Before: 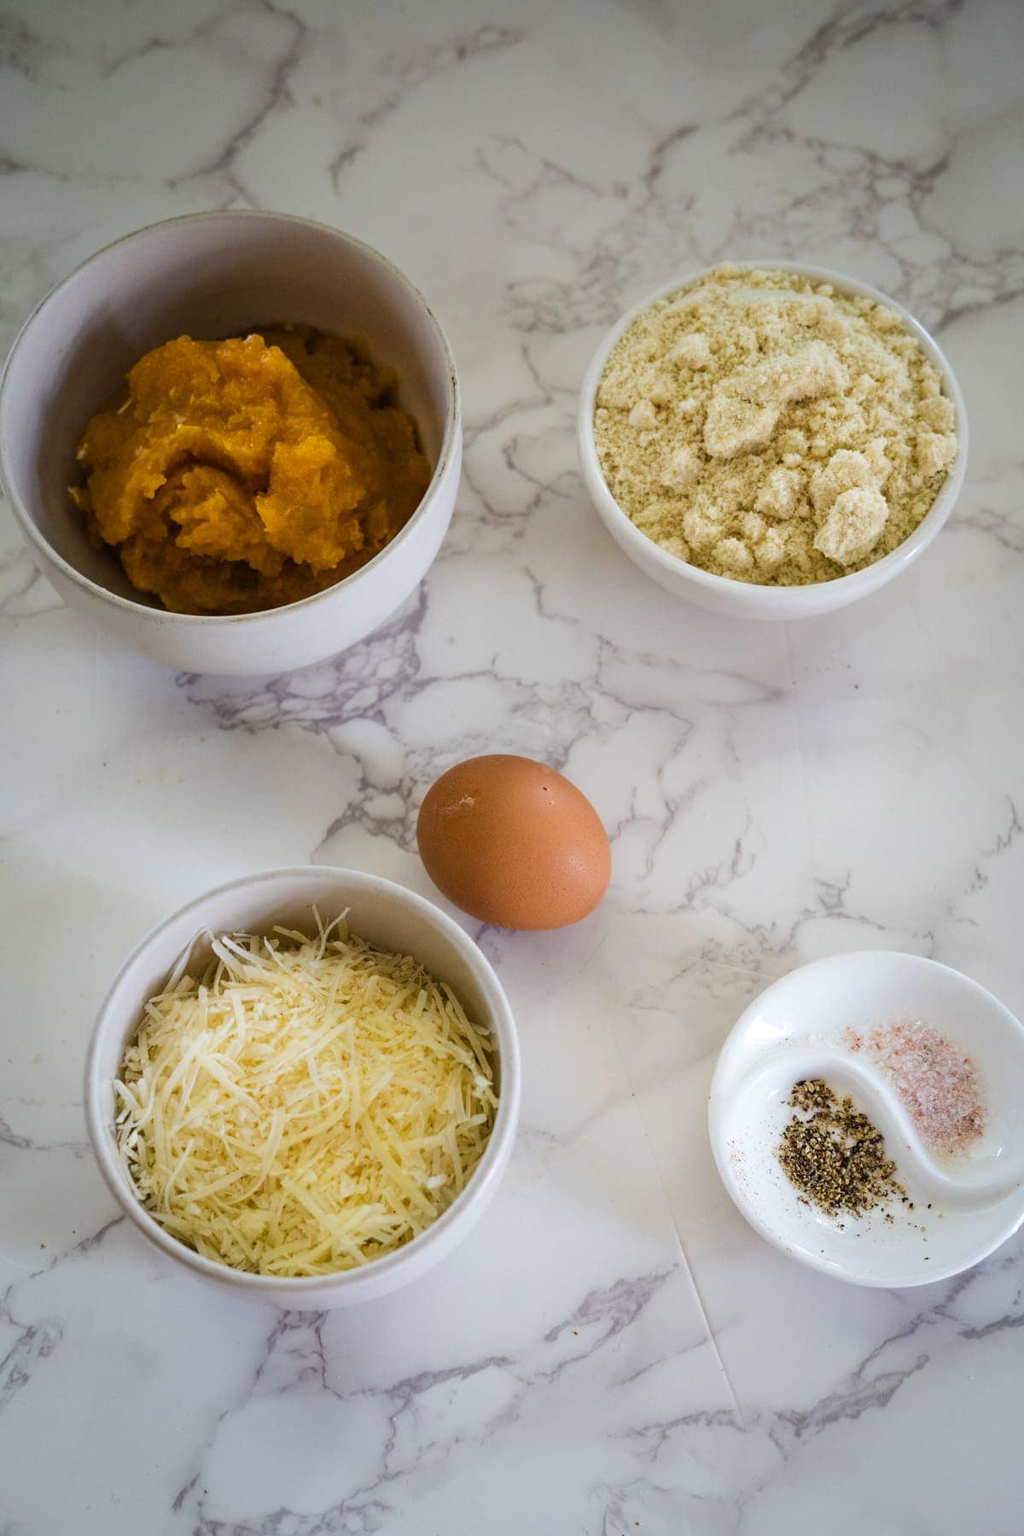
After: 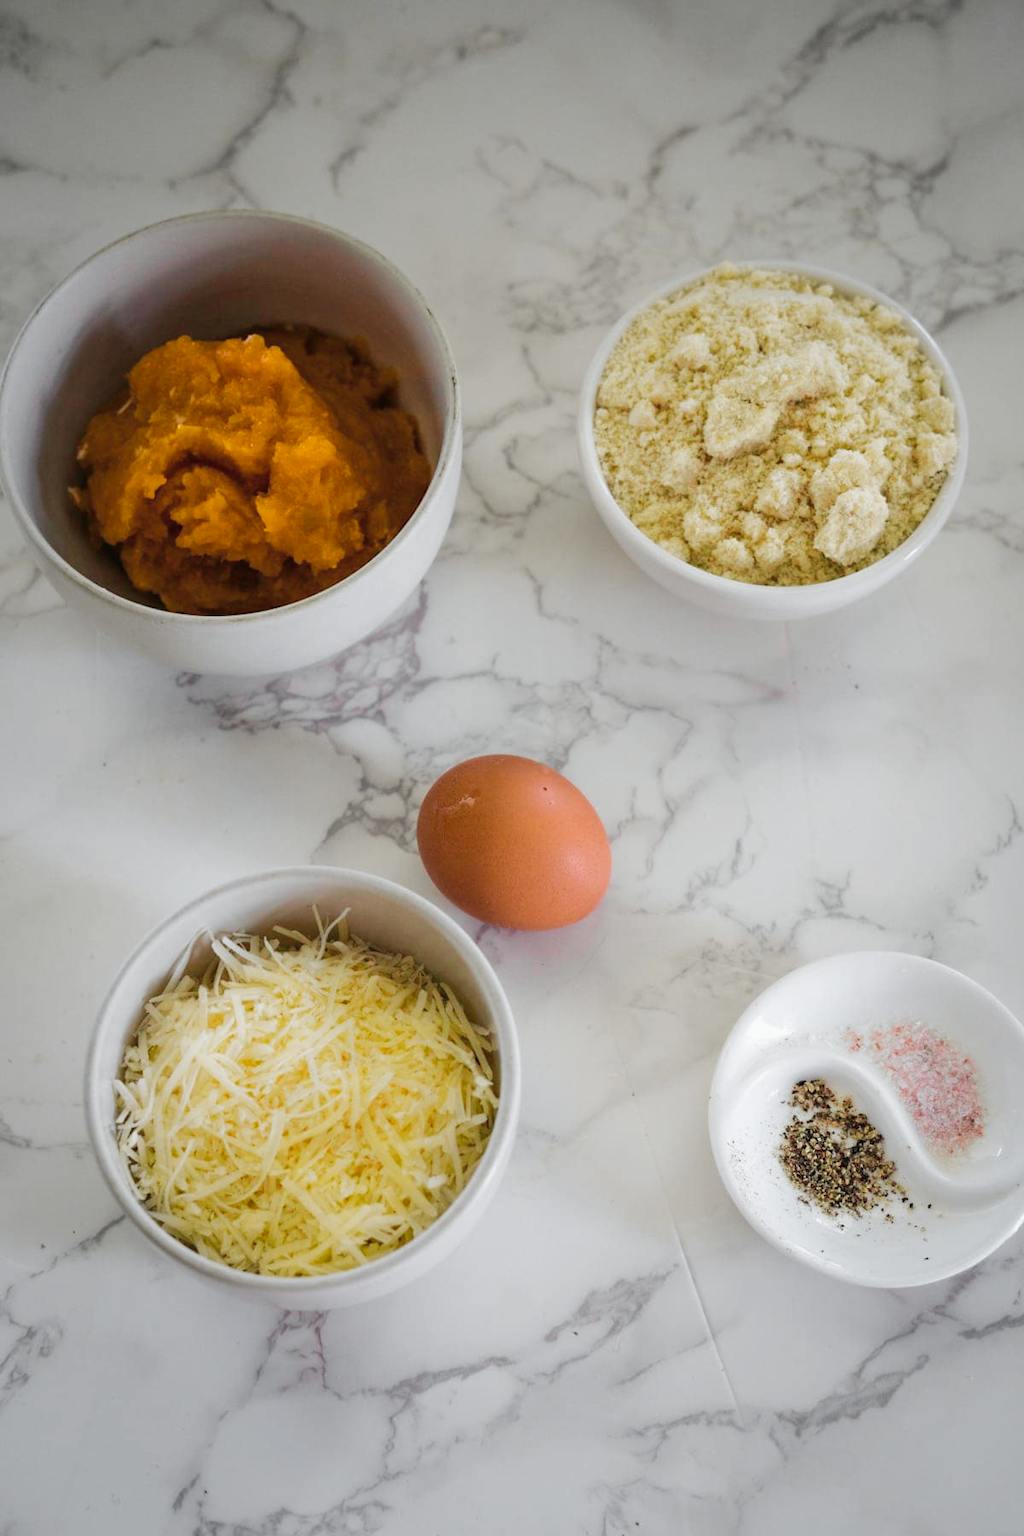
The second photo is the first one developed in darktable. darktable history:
contrast equalizer: y [[0.5 ×4, 0.483, 0.43], [0.5 ×6], [0.5 ×6], [0 ×6], [0 ×6]]
tone curve: curves: ch0 [(0, 0.012) (0.036, 0.035) (0.274, 0.288) (0.504, 0.536) (0.844, 0.84) (1, 0.983)]; ch1 [(0, 0) (0.389, 0.403) (0.462, 0.486) (0.499, 0.498) (0.511, 0.502) (0.536, 0.547) (0.567, 0.588) (0.626, 0.645) (0.749, 0.781) (1, 1)]; ch2 [(0, 0) (0.457, 0.486) (0.5, 0.5) (0.56, 0.551) (0.615, 0.607) (0.704, 0.732) (1, 1)], color space Lab, independent channels, preserve colors none
